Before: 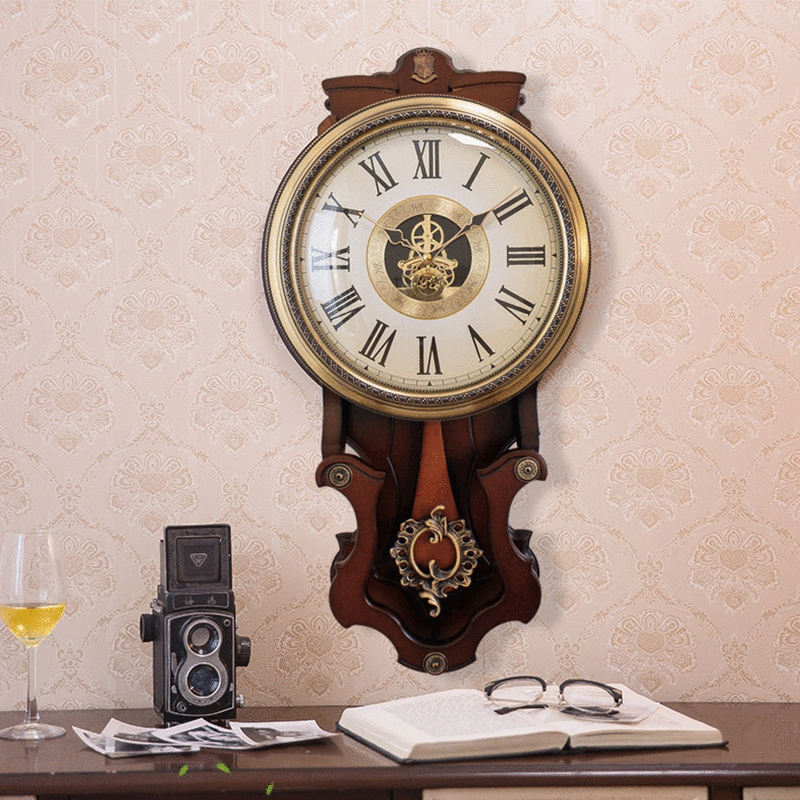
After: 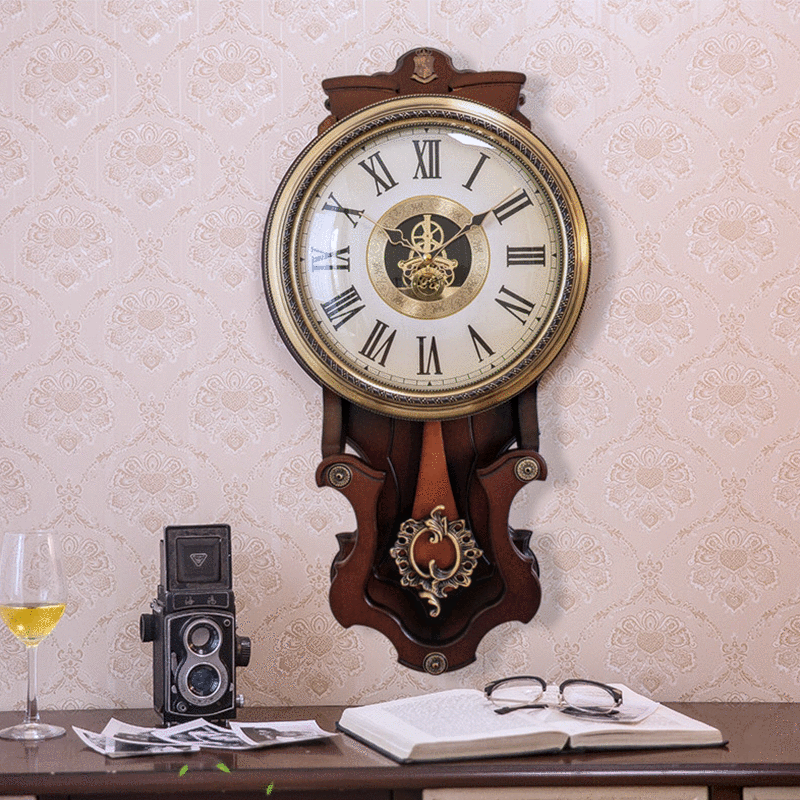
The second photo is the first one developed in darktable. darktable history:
white balance: red 0.984, blue 1.059
local contrast: on, module defaults
